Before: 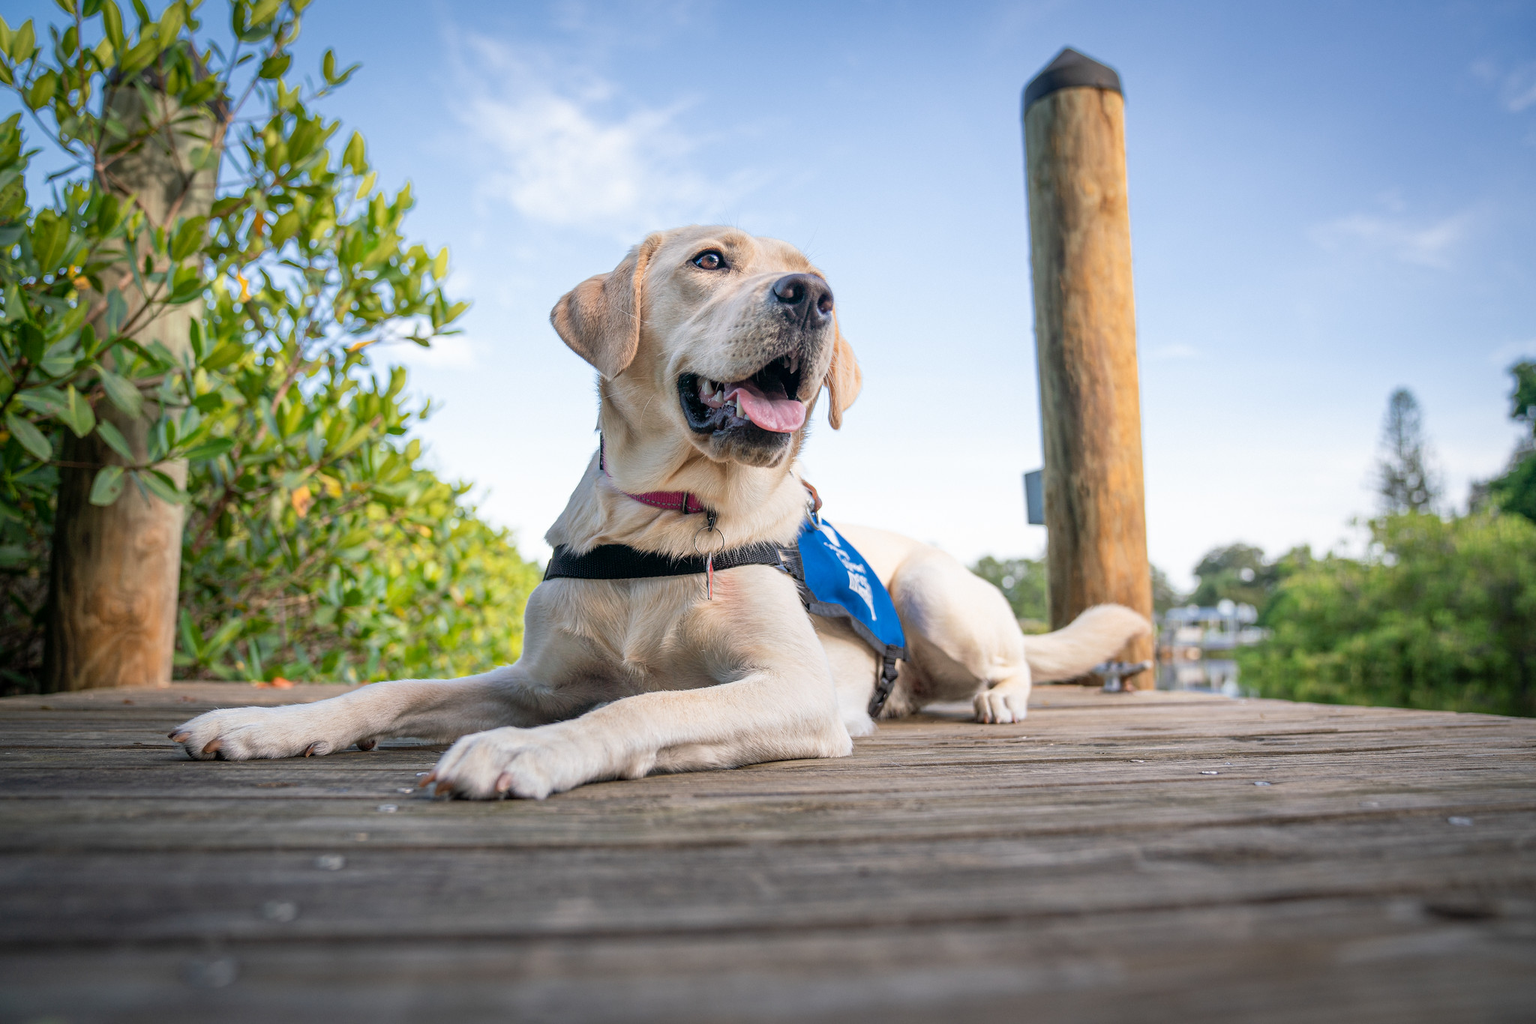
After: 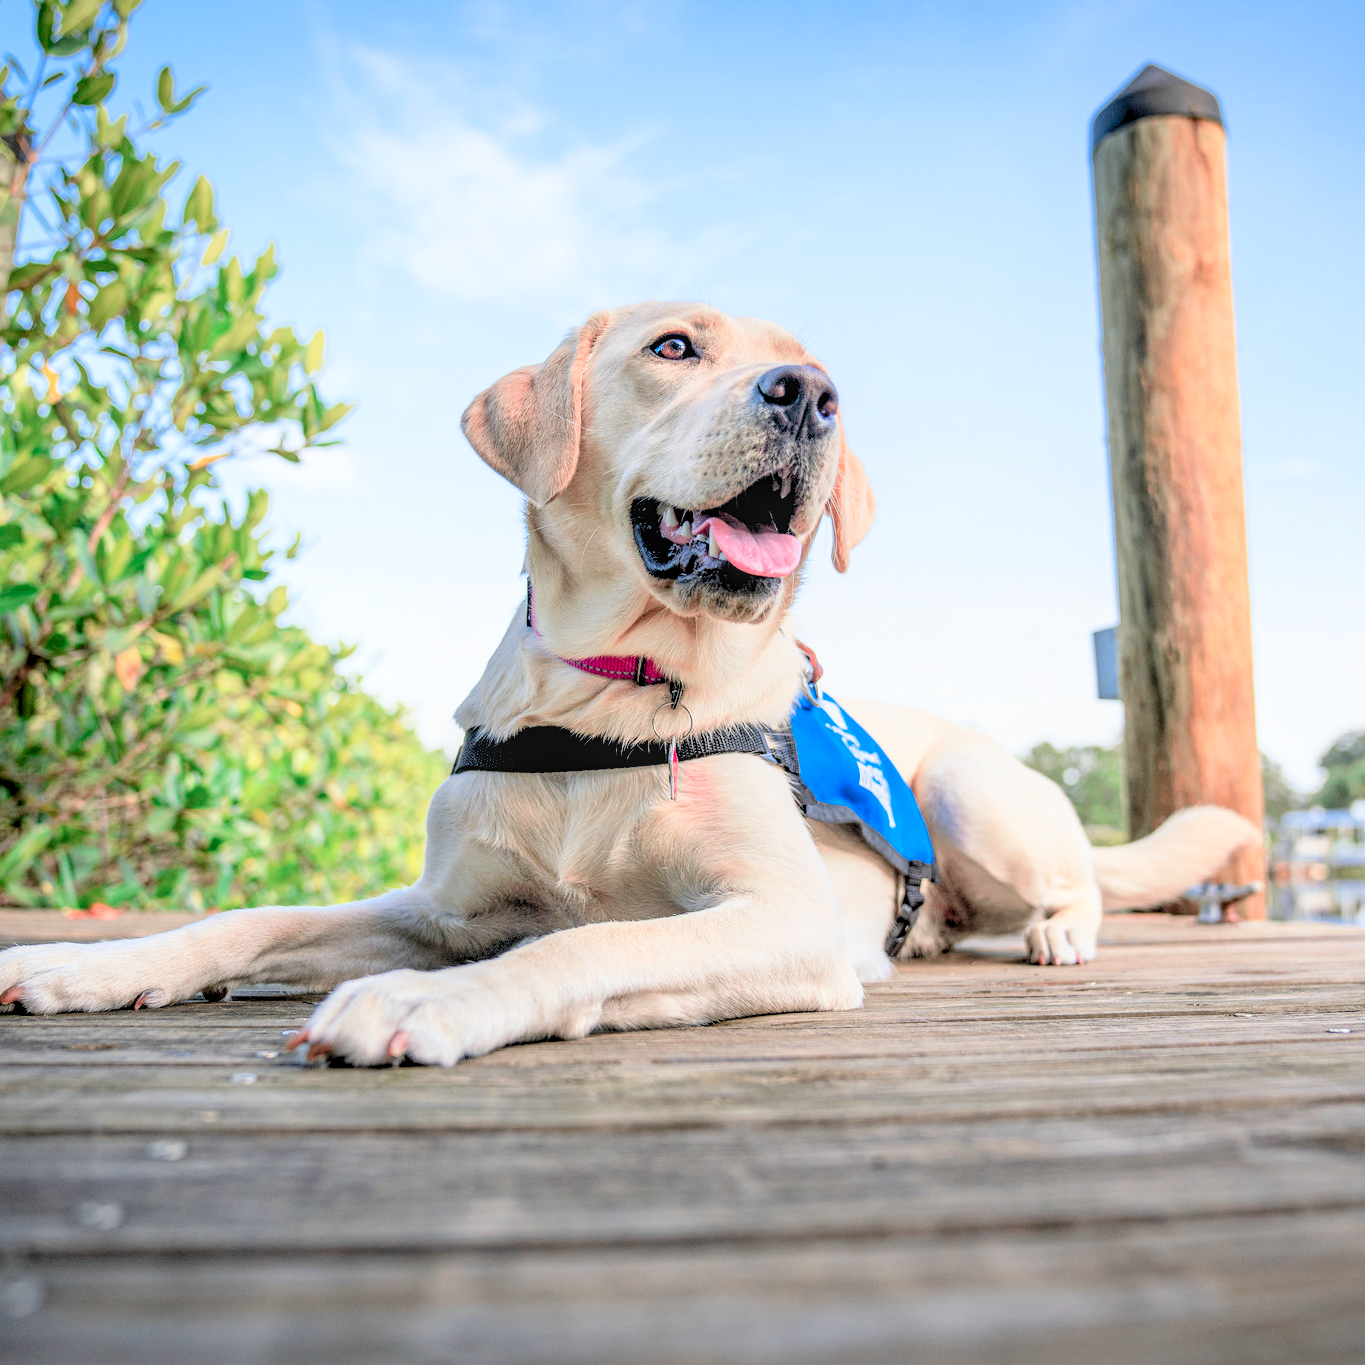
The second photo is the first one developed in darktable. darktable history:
contrast brightness saturation: contrast 0.04, saturation 0.16
crop and rotate: left 13.342%, right 19.991%
levels: levels [0.093, 0.434, 0.988]
tone curve: curves: ch0 [(0, 0.009) (0.105, 0.069) (0.195, 0.154) (0.289, 0.278) (0.384, 0.391) (0.513, 0.53) (0.66, 0.667) (0.895, 0.863) (1, 0.919)]; ch1 [(0, 0) (0.161, 0.092) (0.35, 0.33) (0.403, 0.395) (0.456, 0.469) (0.502, 0.499) (0.519, 0.514) (0.576, 0.587) (0.642, 0.645) (0.701, 0.742) (1, 0.942)]; ch2 [(0, 0) (0.371, 0.362) (0.437, 0.437) (0.501, 0.5) (0.53, 0.528) (0.569, 0.551) (0.619, 0.58) (0.883, 0.752) (1, 0.929)], color space Lab, independent channels, preserve colors none
local contrast: on, module defaults
exposure: exposure 0.127 EV, compensate highlight preservation false
